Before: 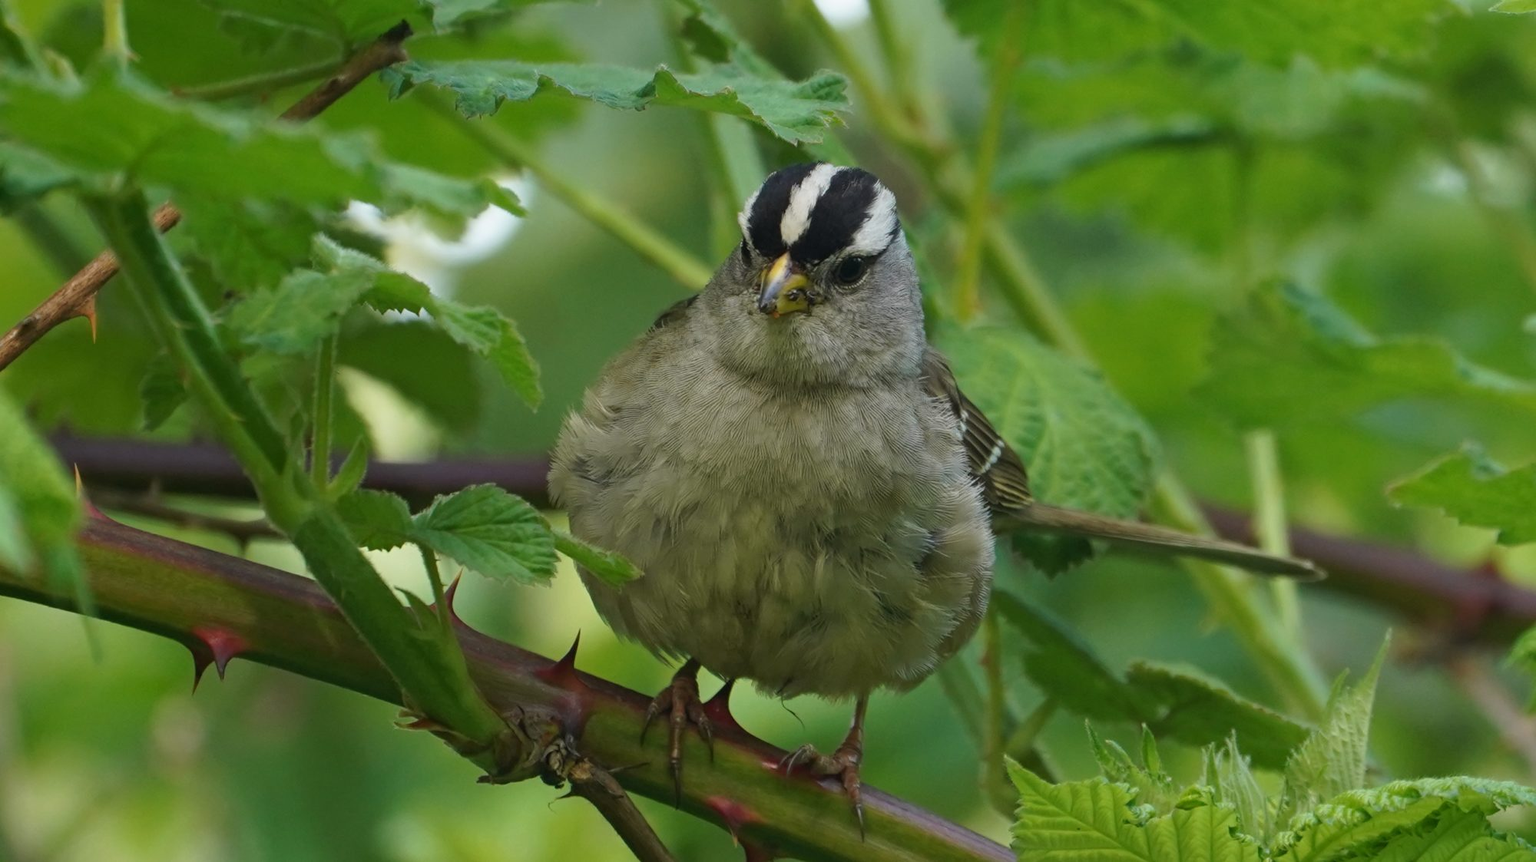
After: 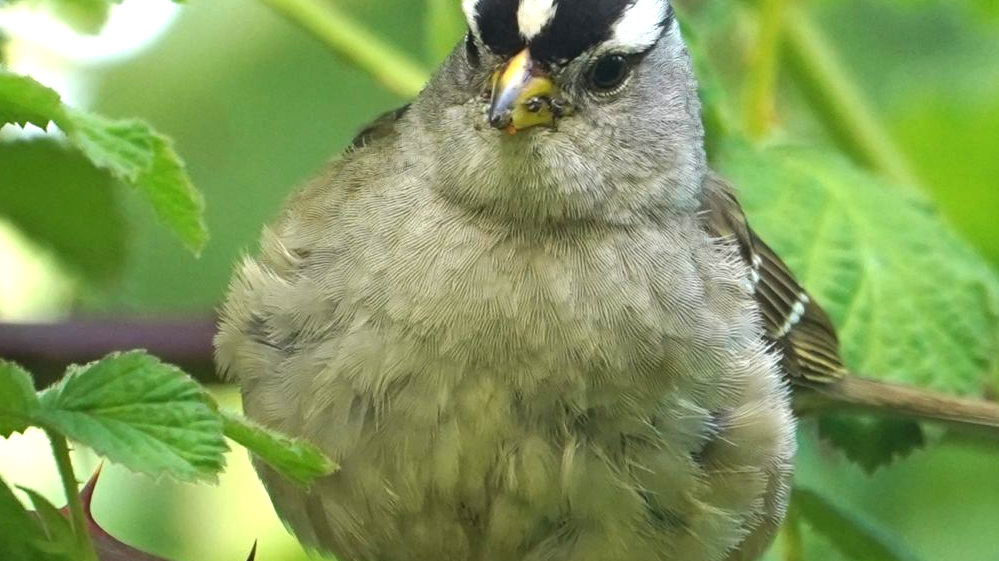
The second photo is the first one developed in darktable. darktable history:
crop: left 25%, top 25%, right 25%, bottom 25%
exposure: black level correction 0, exposure 1.1 EV, compensate exposure bias true, compensate highlight preservation false
